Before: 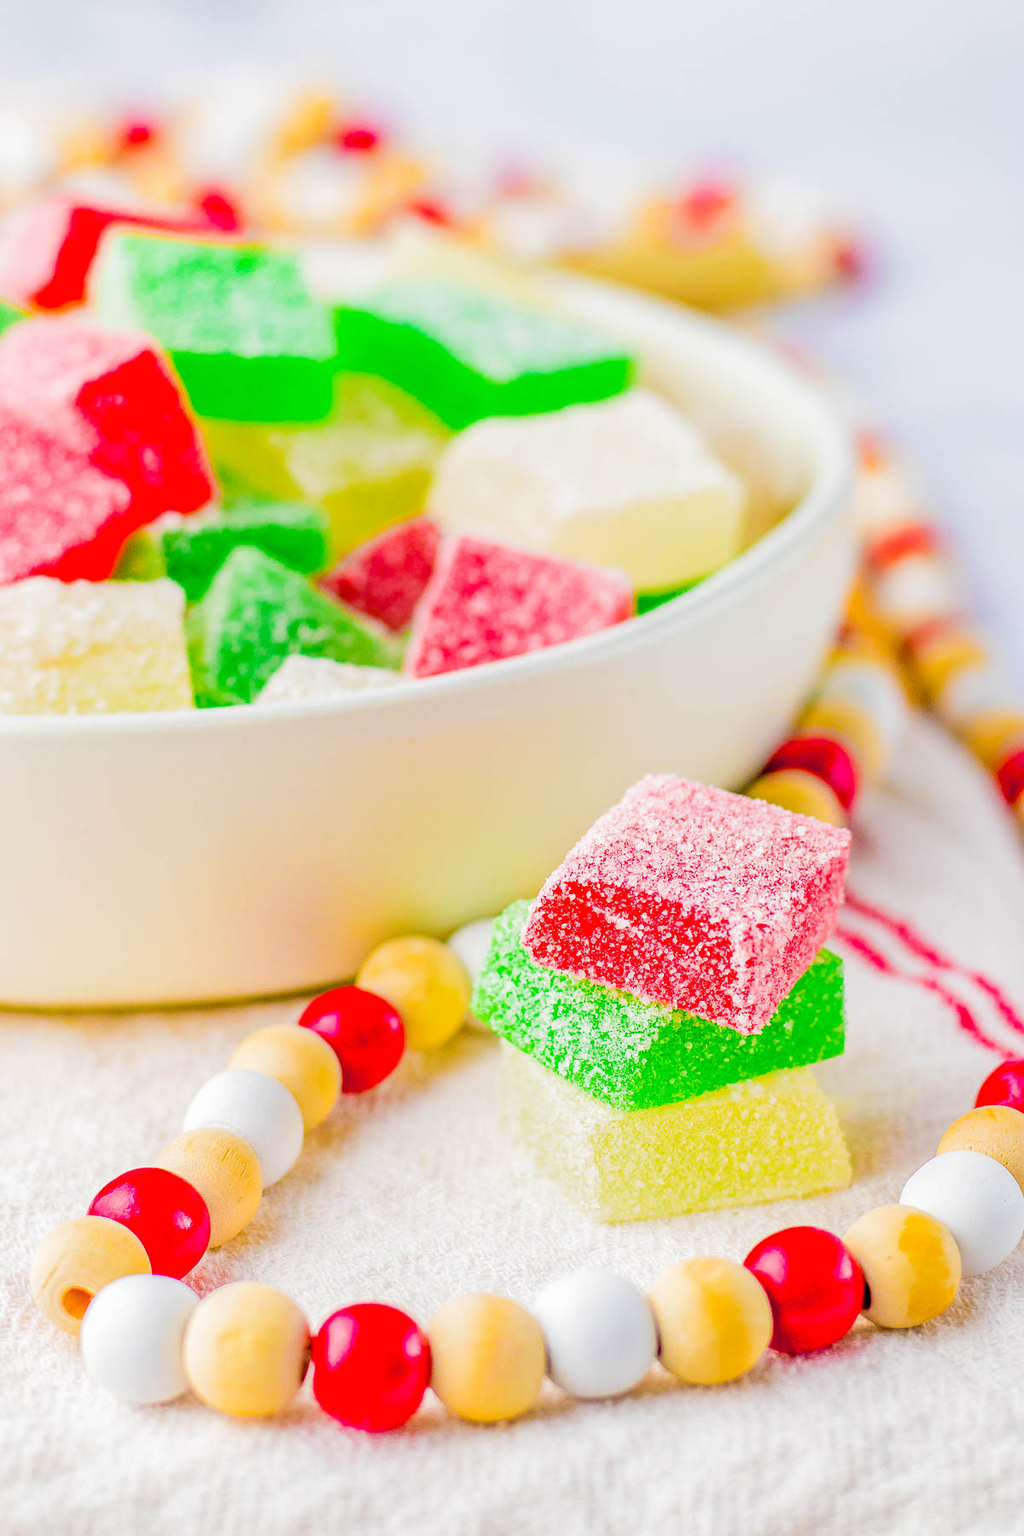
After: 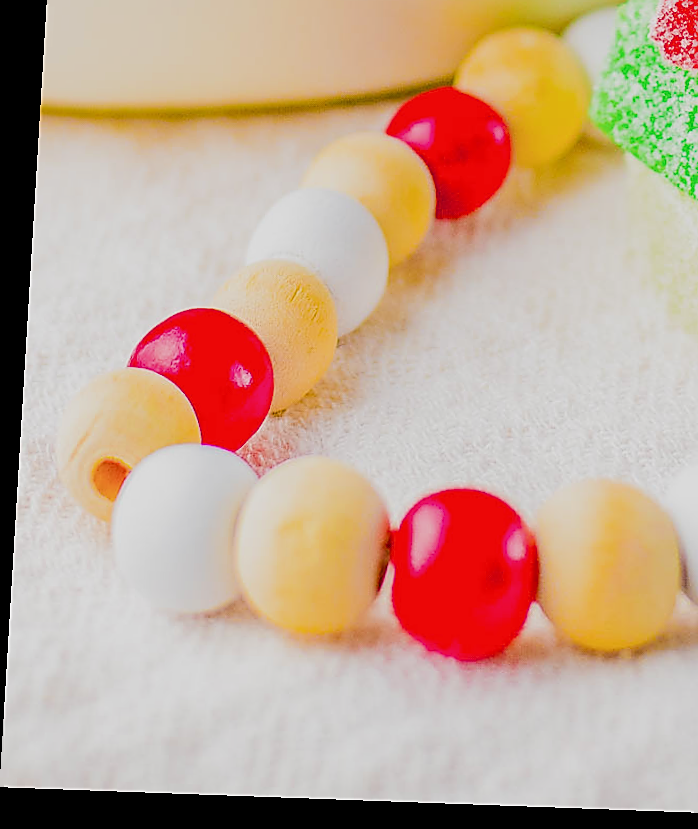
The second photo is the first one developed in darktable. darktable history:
crop and rotate: top 54.778%, right 46.61%, bottom 0.159%
filmic rgb: hardness 4.17
rotate and perspective: rotation 0.128°, lens shift (vertical) -0.181, lens shift (horizontal) -0.044, shear 0.001, automatic cropping off
sharpen: radius 1.4, amount 1.25, threshold 0.7
